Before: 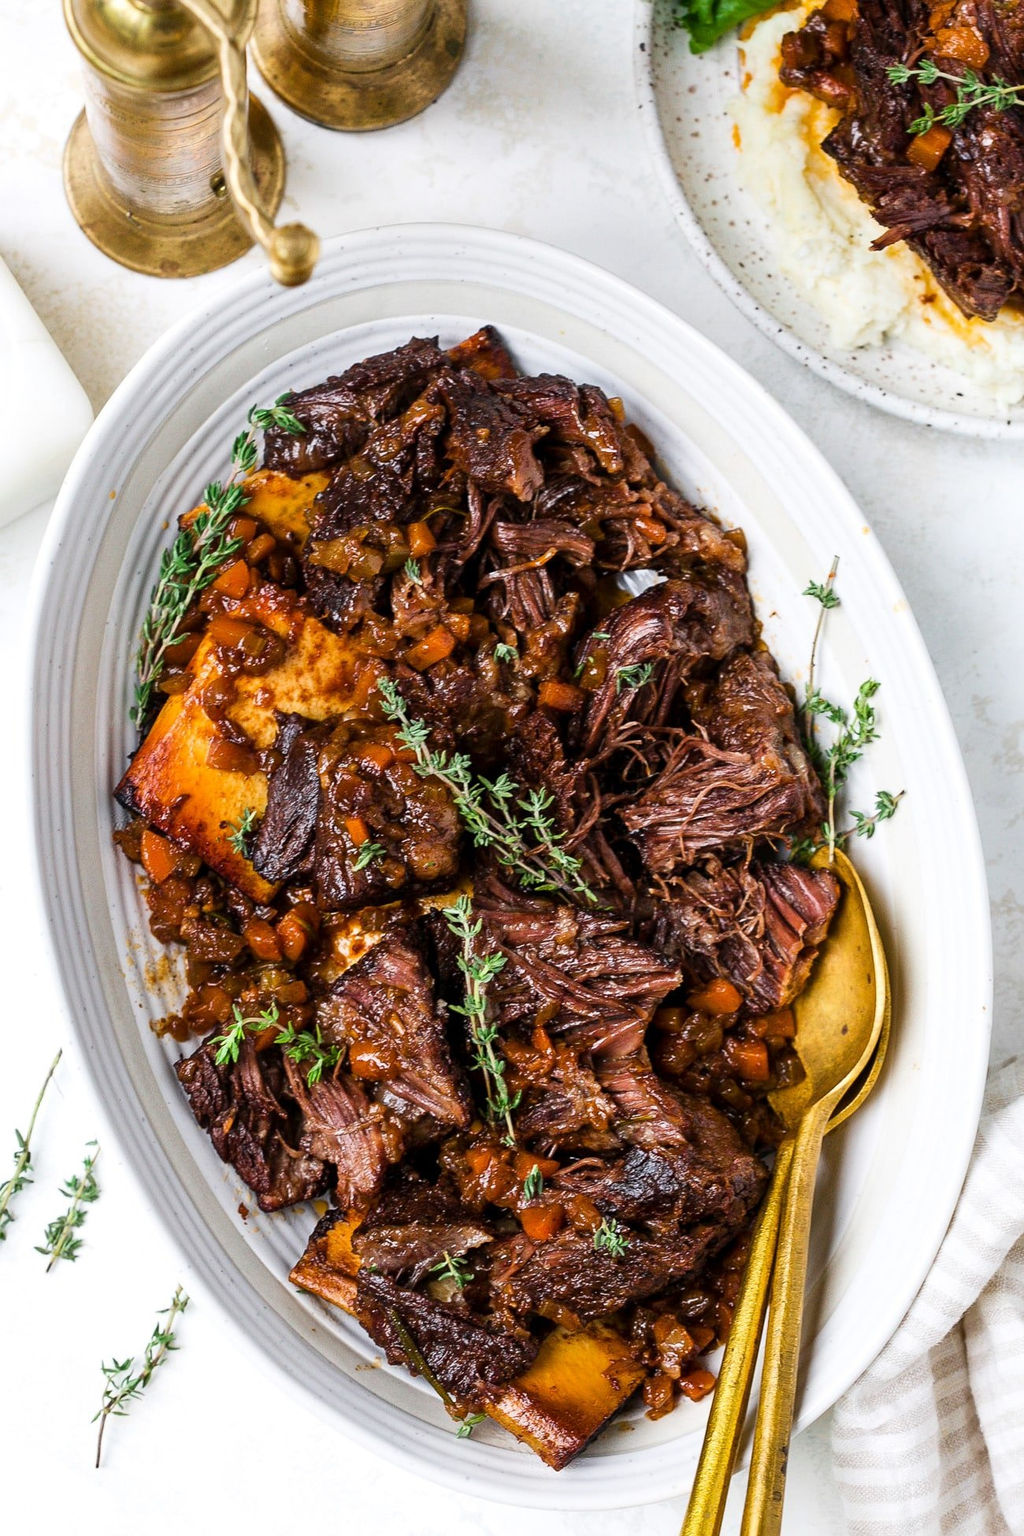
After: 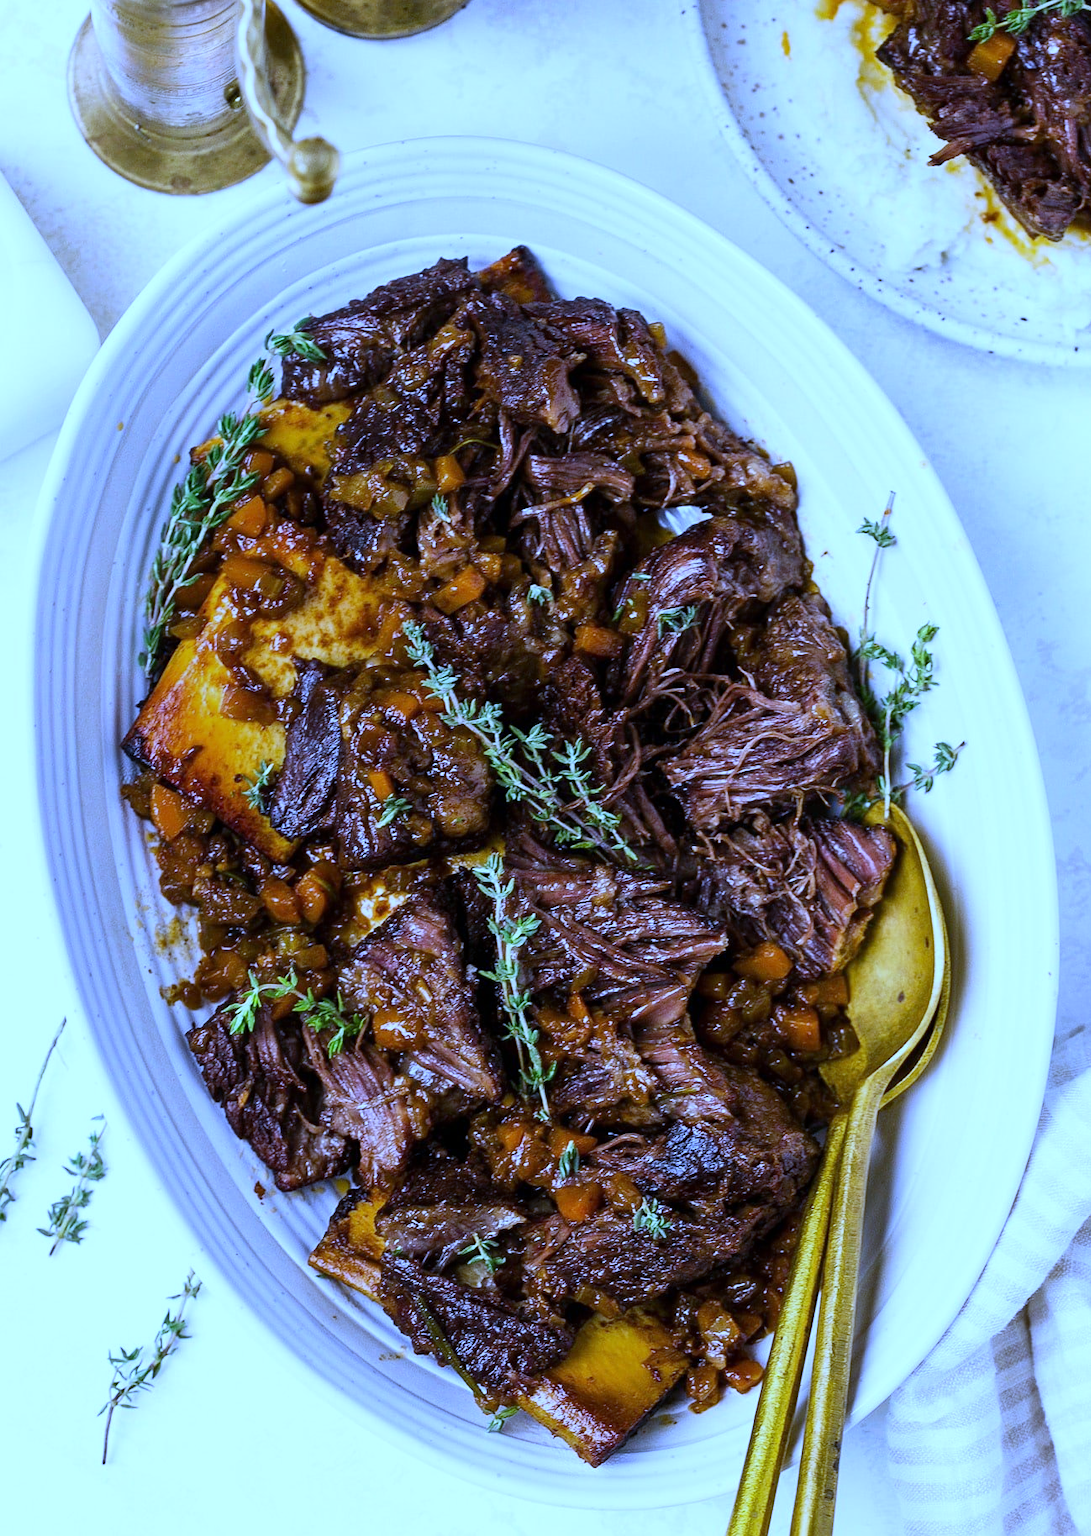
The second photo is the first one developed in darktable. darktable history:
white balance: red 0.766, blue 1.537
crop and rotate: top 6.25%
